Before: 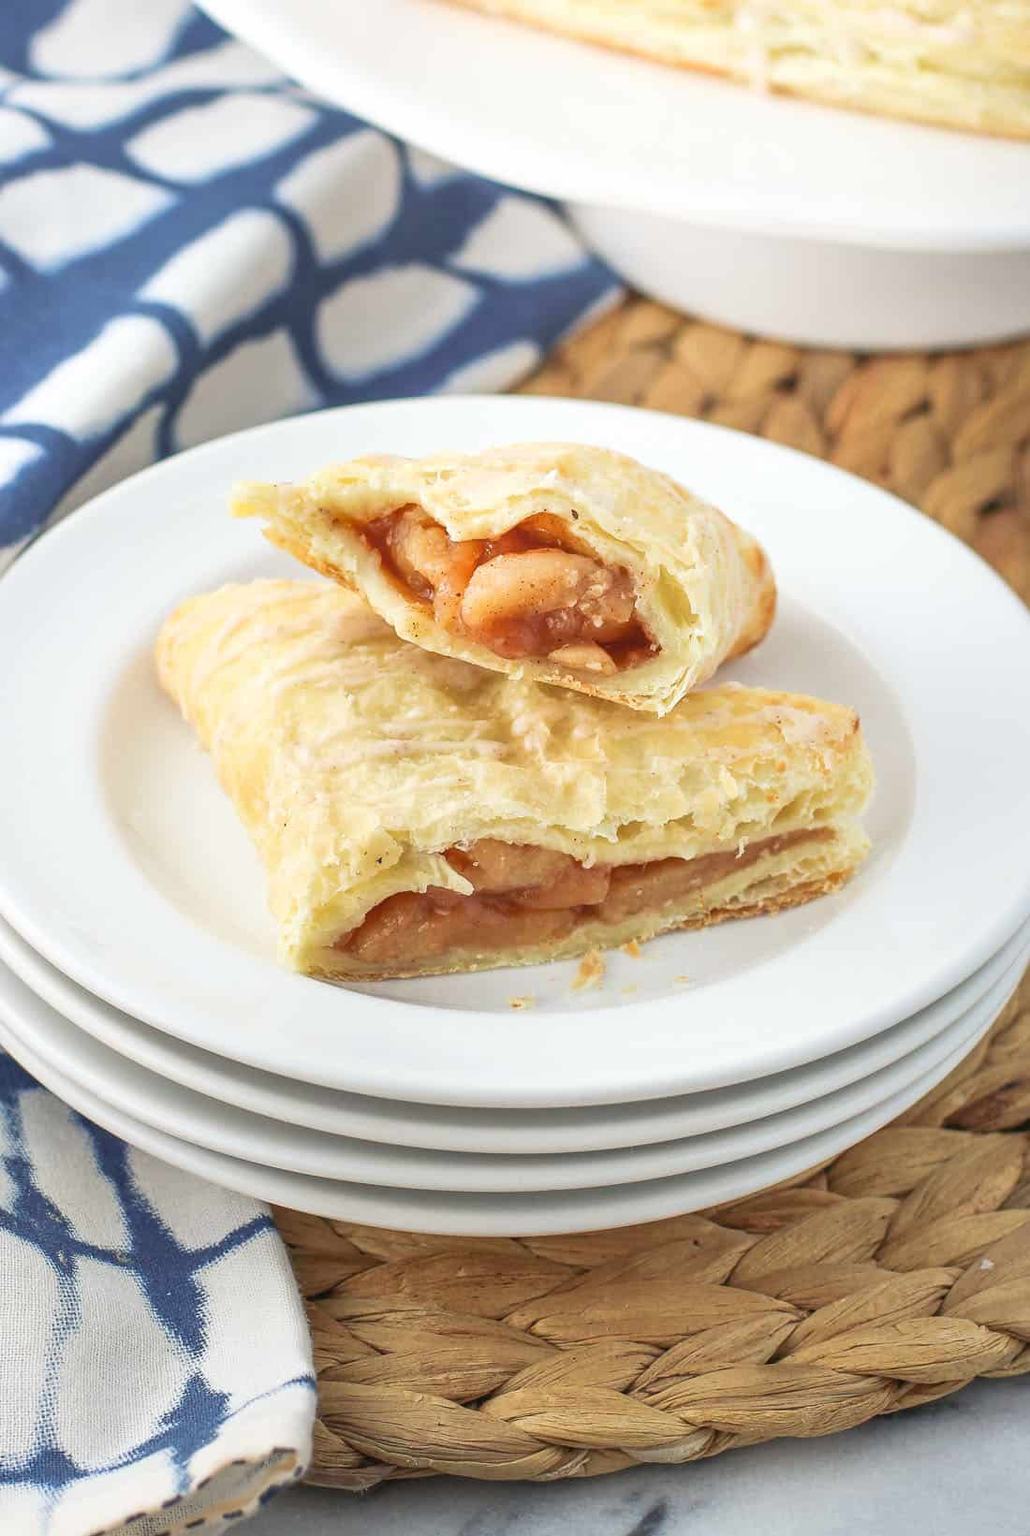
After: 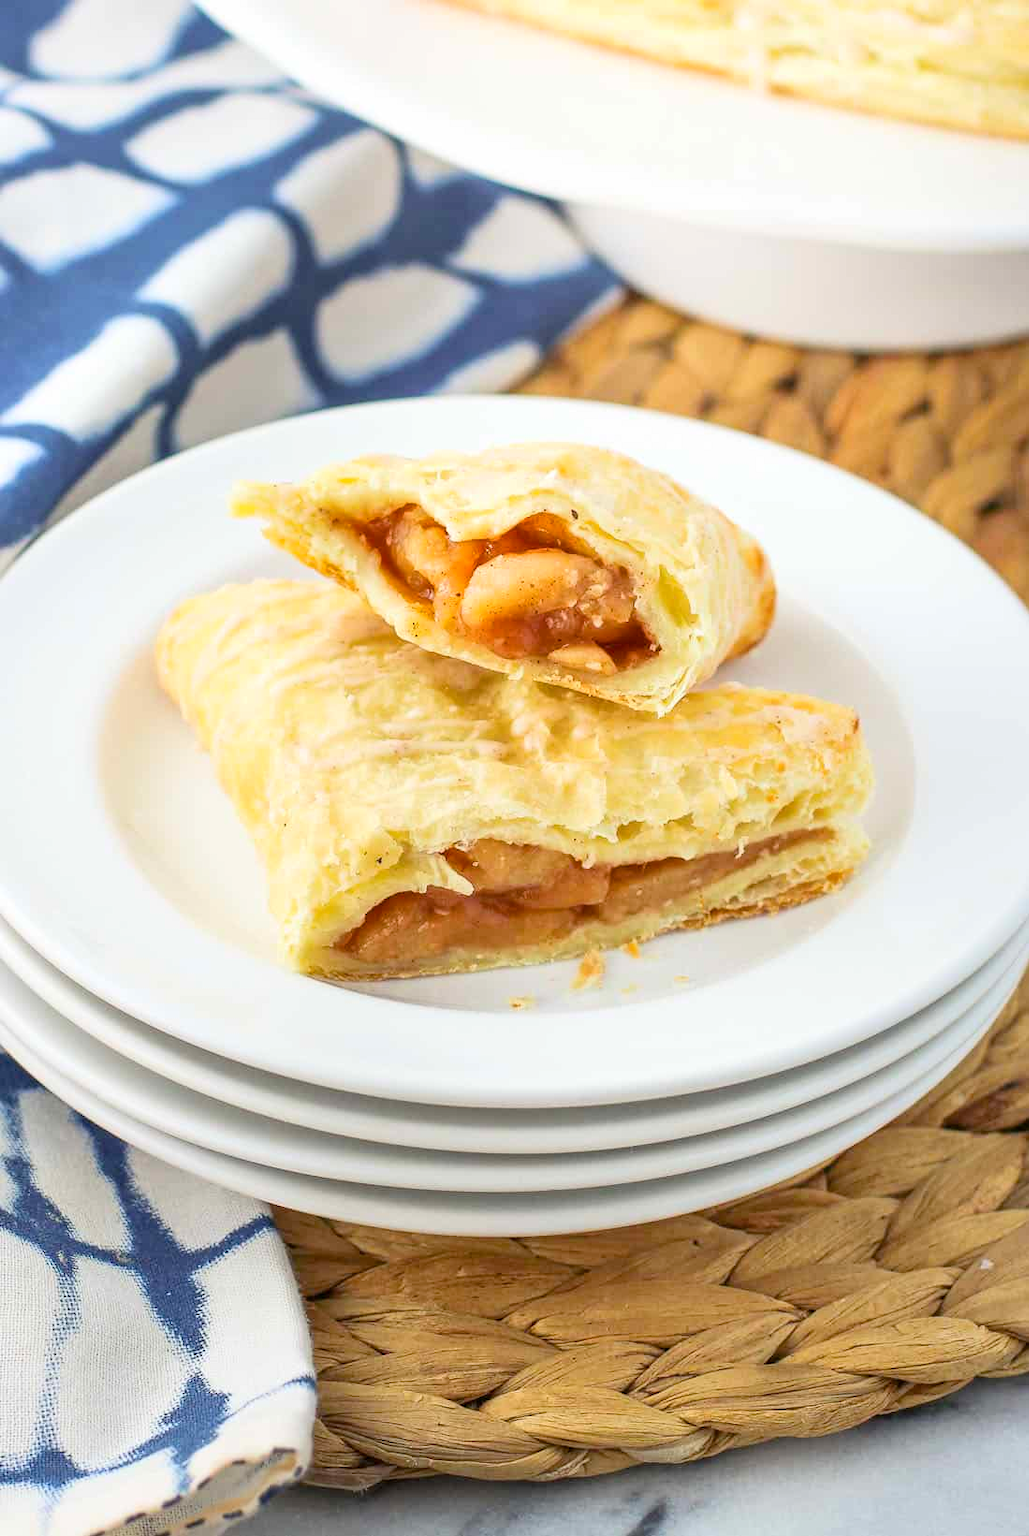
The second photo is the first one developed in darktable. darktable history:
color balance rgb: global offset › luminance -0.303%, global offset › hue 260.66°, perceptual saturation grading › global saturation 25.7%
tone curve: curves: ch0 [(0, 0) (0.004, 0.002) (0.02, 0.013) (0.218, 0.218) (0.664, 0.718) (0.832, 0.873) (1, 1)], color space Lab, independent channels, preserve colors none
